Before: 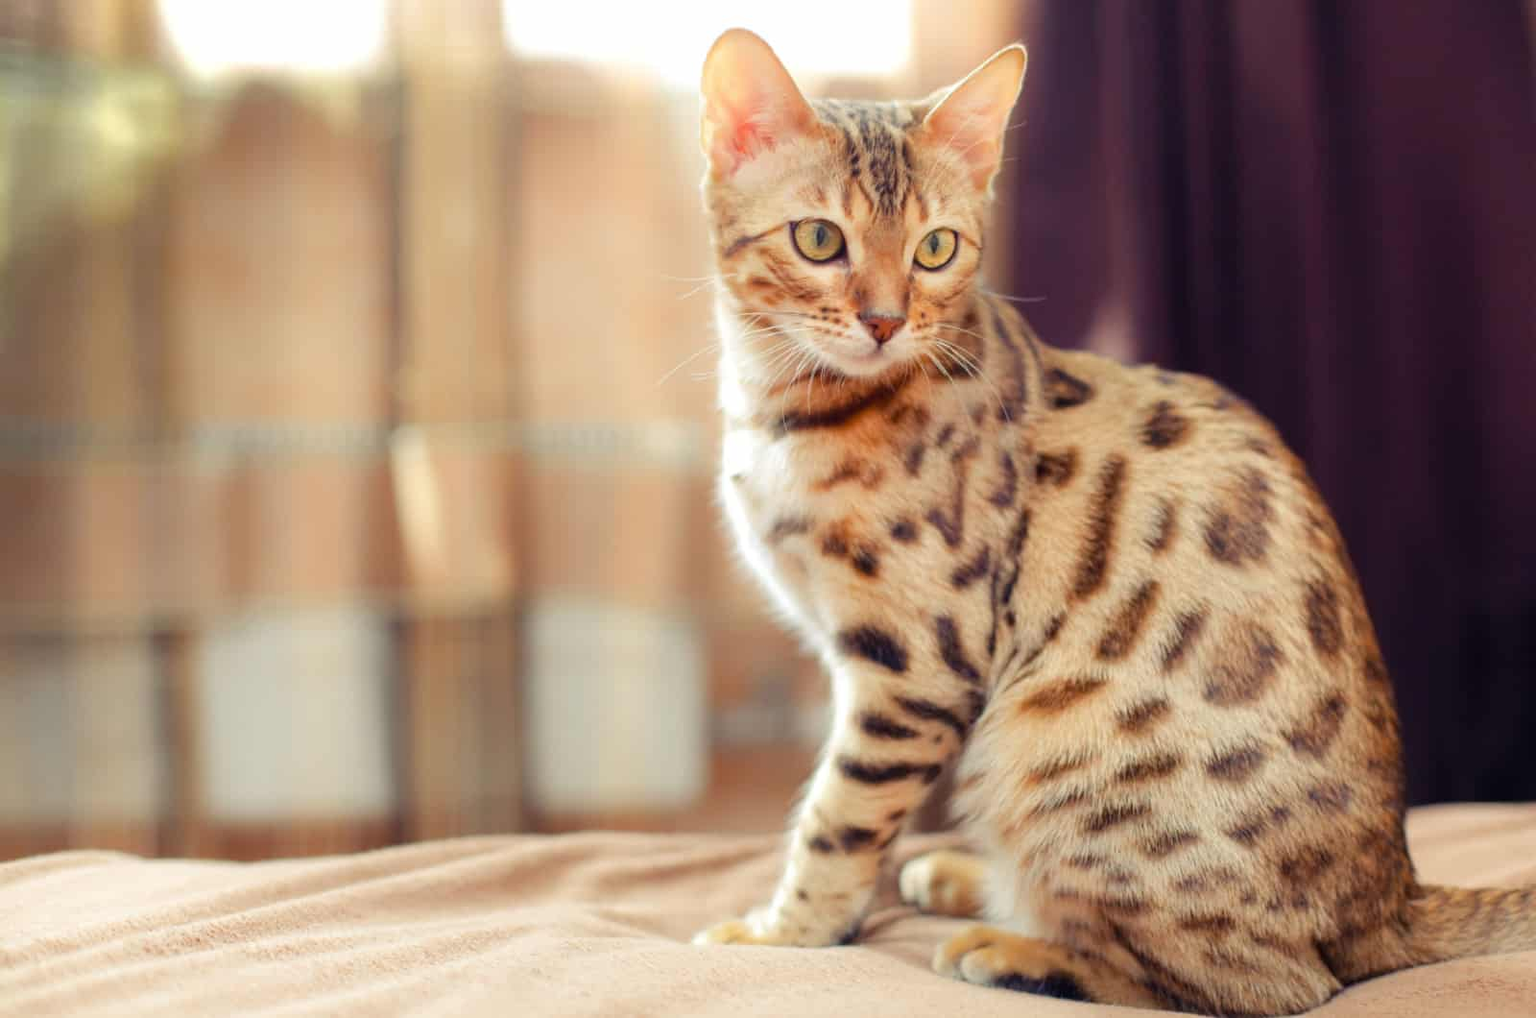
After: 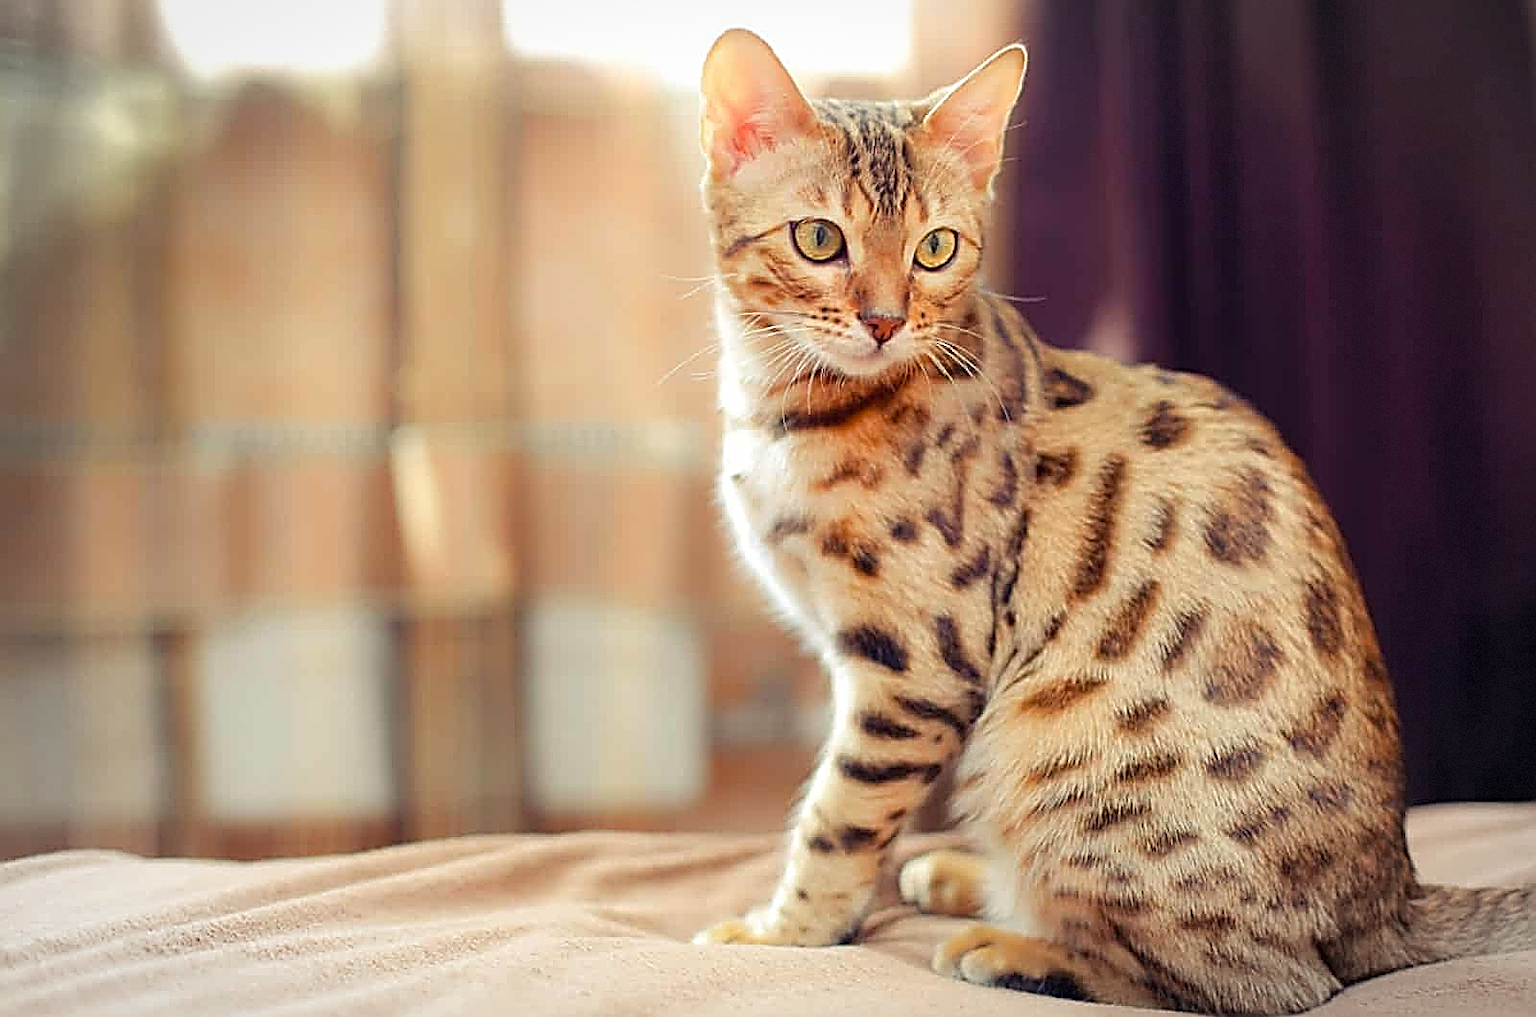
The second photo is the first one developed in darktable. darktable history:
contrast brightness saturation: saturation 0.097
sharpen: amount 1.872
vignetting: brightness -0.153, automatic ratio true, dithering 8-bit output
